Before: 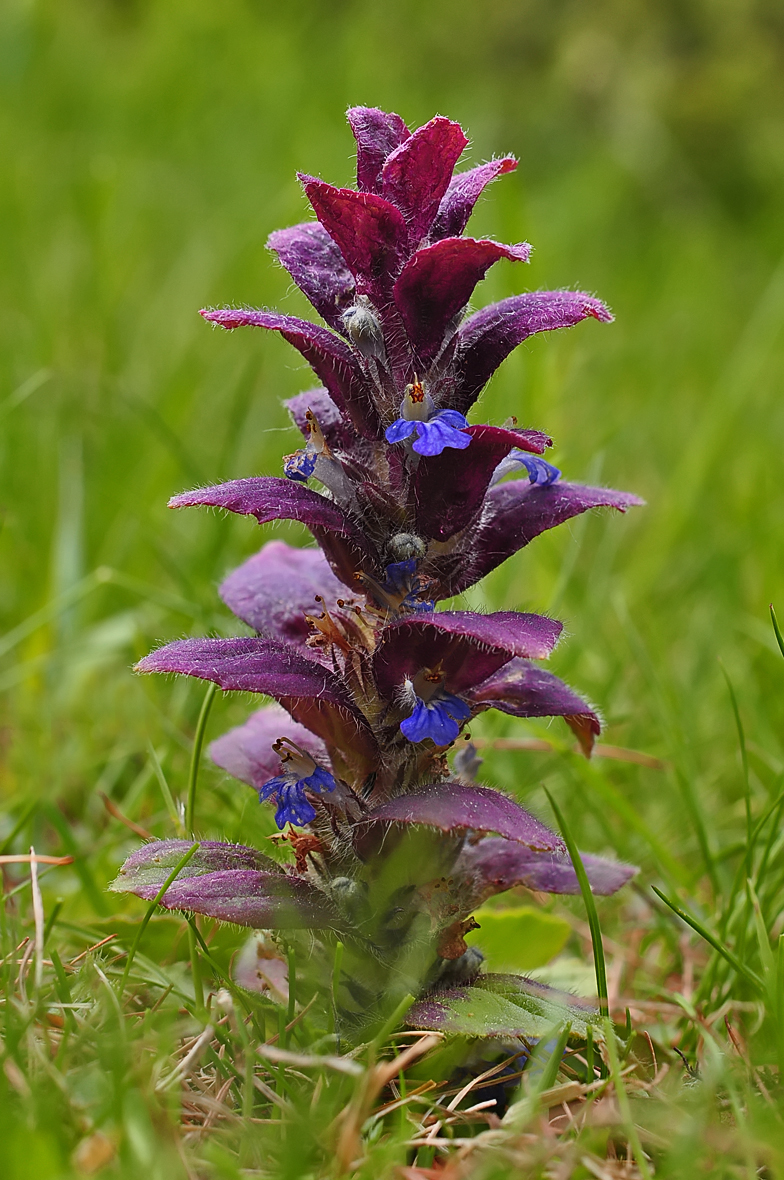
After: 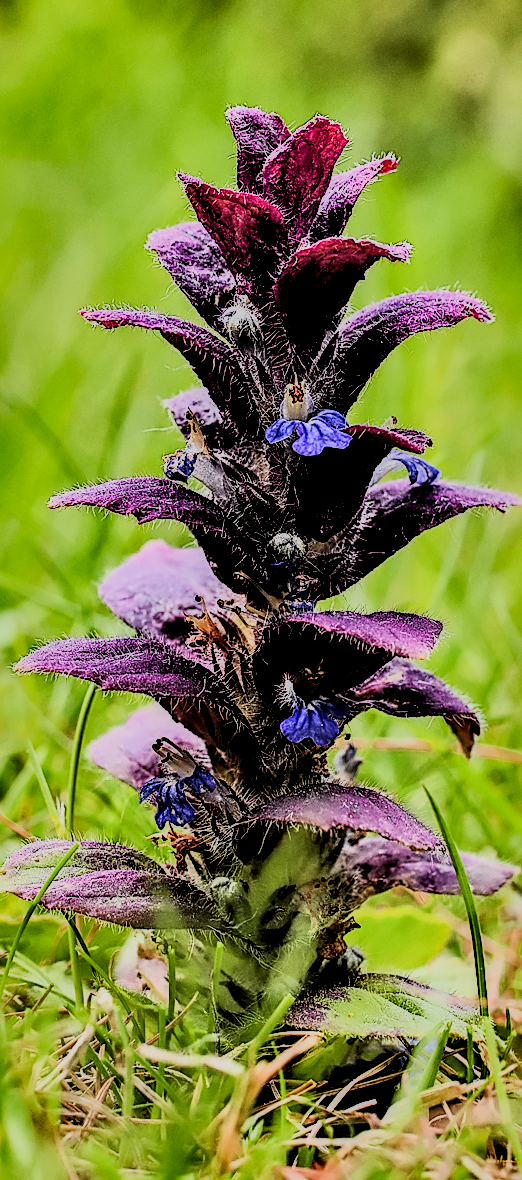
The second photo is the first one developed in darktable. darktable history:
shadows and highlights: shadows 30.63, highlights -63.22, shadows color adjustment 98%, highlights color adjustment 58.61%, soften with gaussian
local contrast: detail 150%
color balance: mode lift, gamma, gain (sRGB)
sharpen: on, module defaults
grain: coarseness 0.81 ISO, strength 1.34%, mid-tones bias 0%
crop: left 15.419%, right 17.914%
filmic rgb: black relative exposure -4.14 EV, white relative exposure 5.1 EV, hardness 2.11, contrast 1.165
rgb curve: curves: ch0 [(0, 0) (0.21, 0.15) (0.24, 0.21) (0.5, 0.75) (0.75, 0.96) (0.89, 0.99) (1, 1)]; ch1 [(0, 0.02) (0.21, 0.13) (0.25, 0.2) (0.5, 0.67) (0.75, 0.9) (0.89, 0.97) (1, 1)]; ch2 [(0, 0.02) (0.21, 0.13) (0.25, 0.2) (0.5, 0.67) (0.75, 0.9) (0.89, 0.97) (1, 1)], compensate middle gray true
